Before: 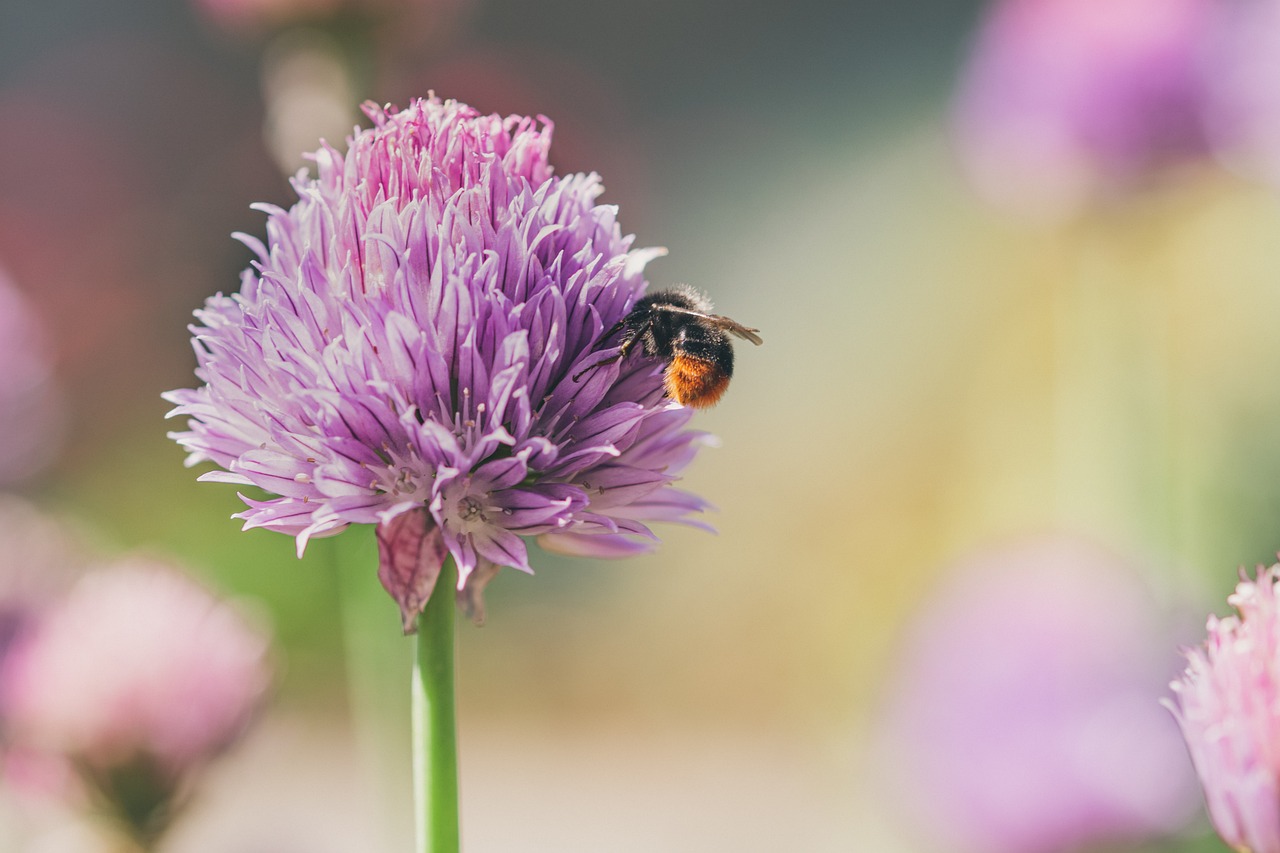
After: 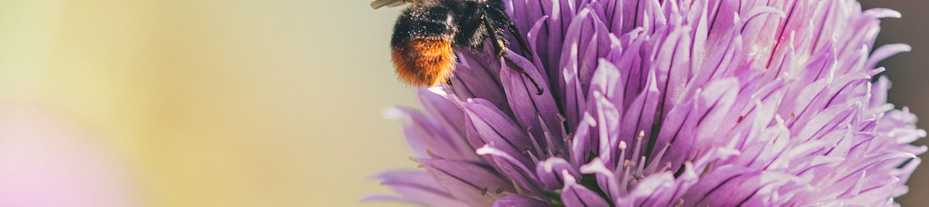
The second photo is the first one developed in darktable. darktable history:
crop and rotate: angle 16.12°, top 30.835%, bottom 35.653%
levels: levels [0, 0.476, 0.951]
